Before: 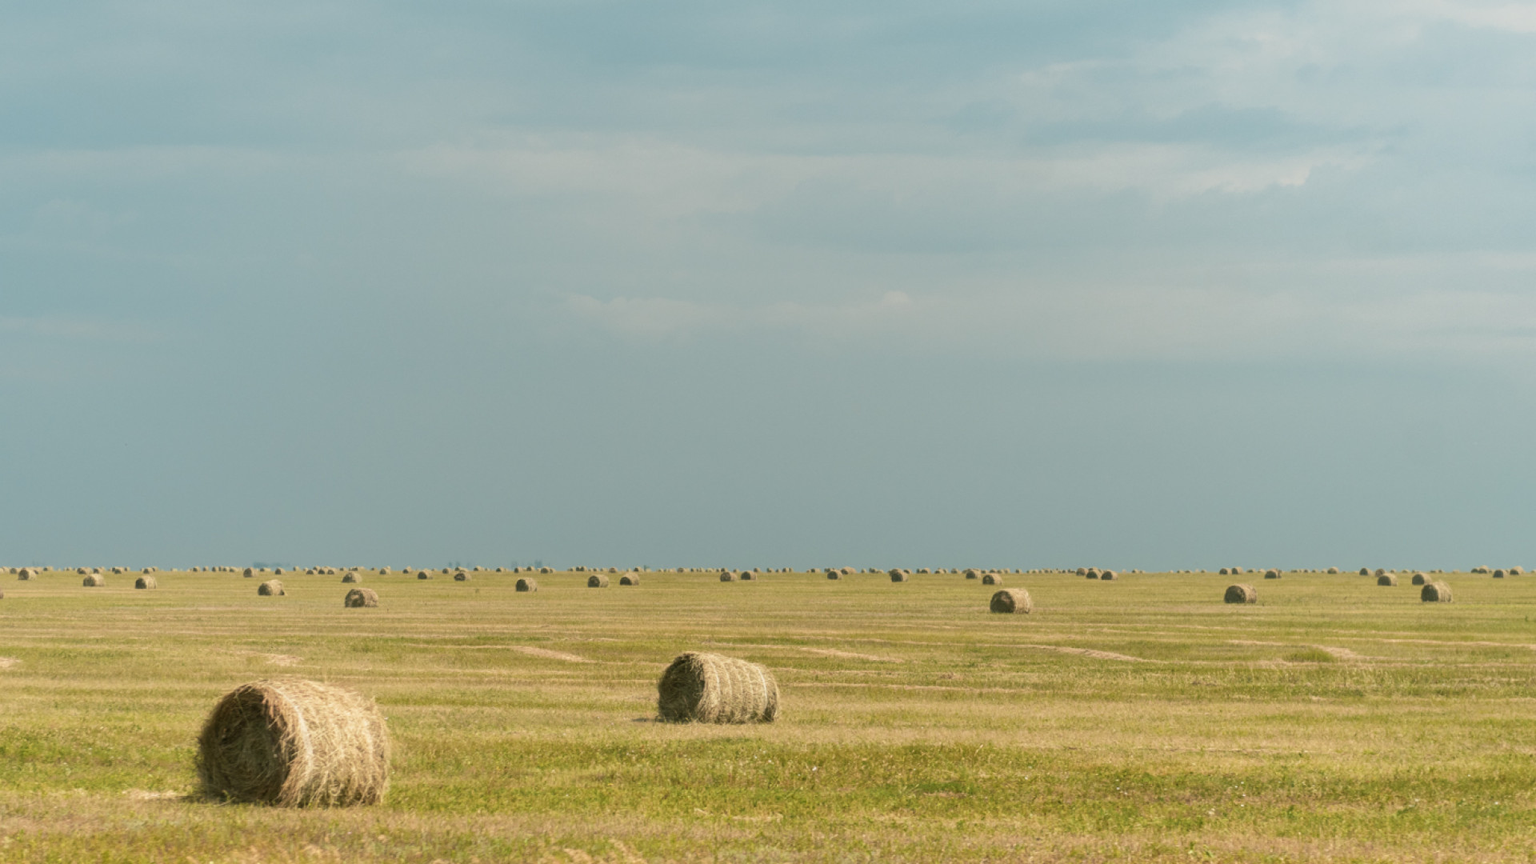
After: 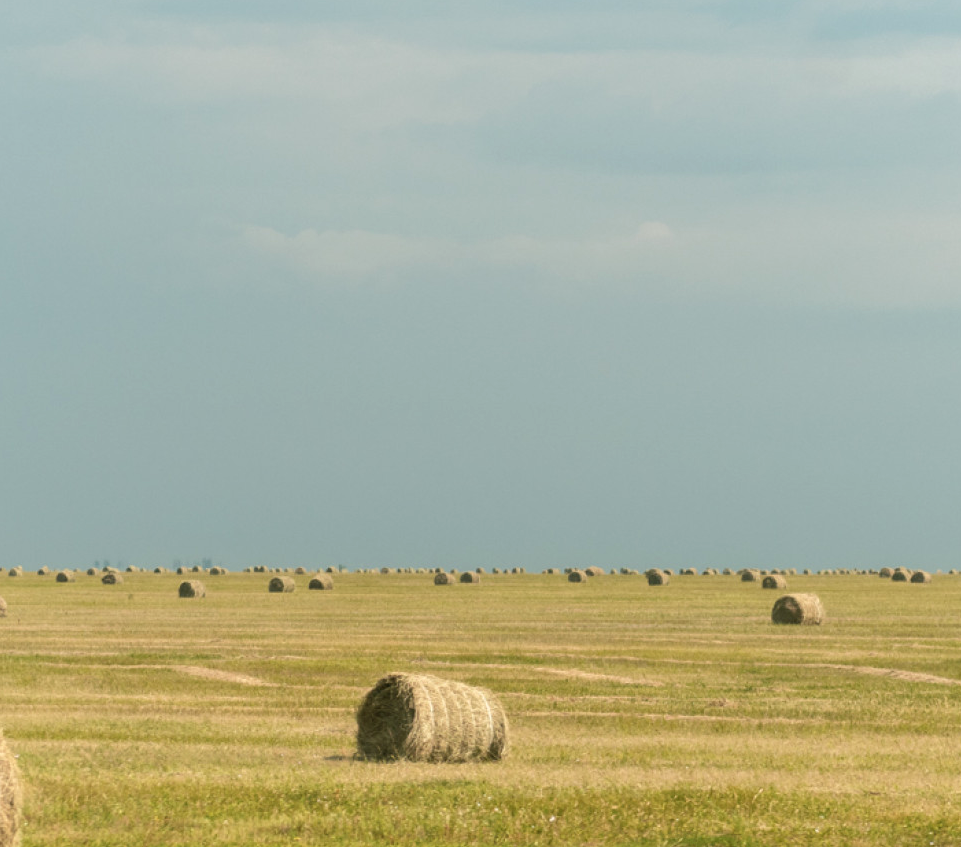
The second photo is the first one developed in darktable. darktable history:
tone equalizer: on, module defaults
levels: mode automatic, levels [0, 0.394, 0.787]
crop and rotate: angle 0.019°, left 24.256%, top 13.134%, right 25.641%, bottom 8.355%
